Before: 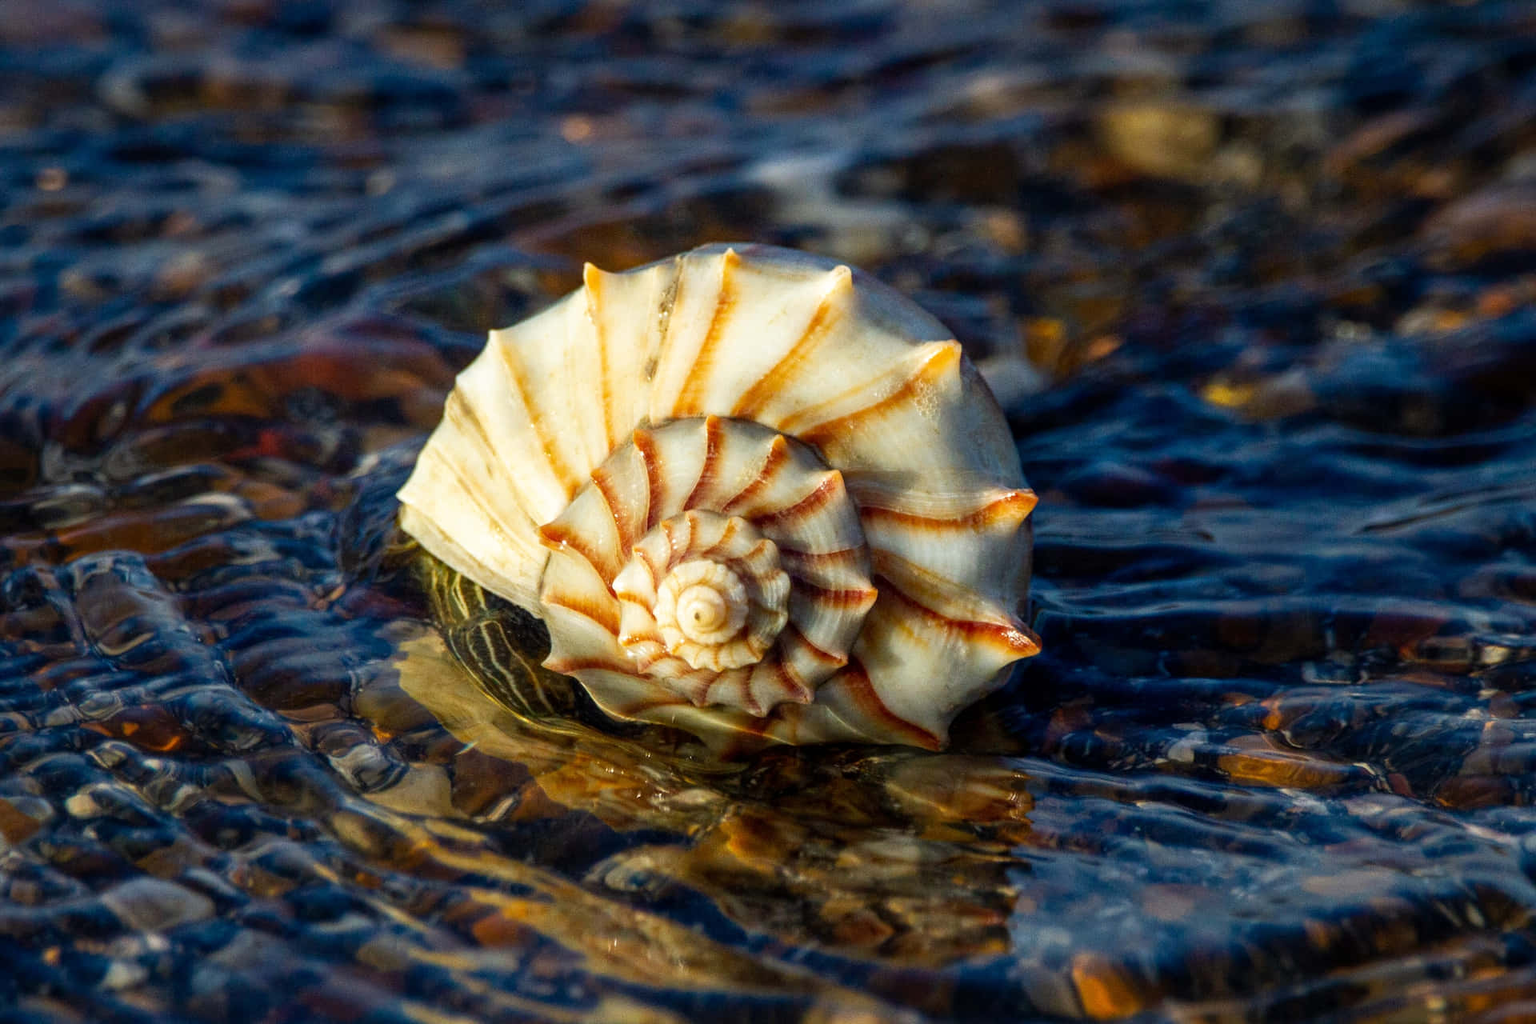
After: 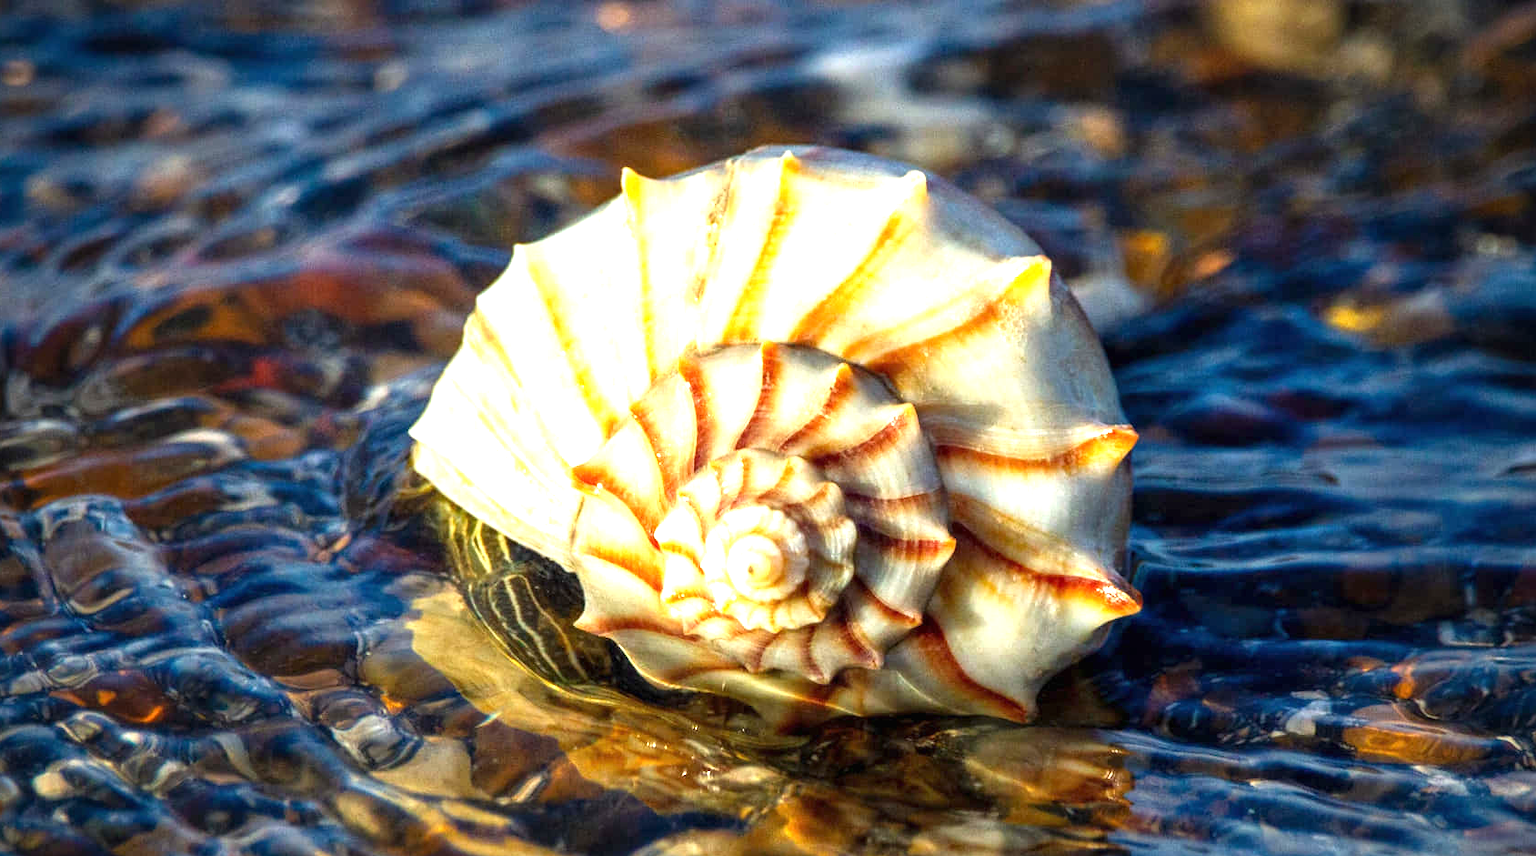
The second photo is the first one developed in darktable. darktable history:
crop and rotate: left 2.425%, top 11.305%, right 9.6%, bottom 15.08%
exposure: black level correction 0, exposure 1.2 EV, compensate exposure bias true, compensate highlight preservation false
vignetting: brightness -0.629, saturation -0.007, center (-0.028, 0.239)
